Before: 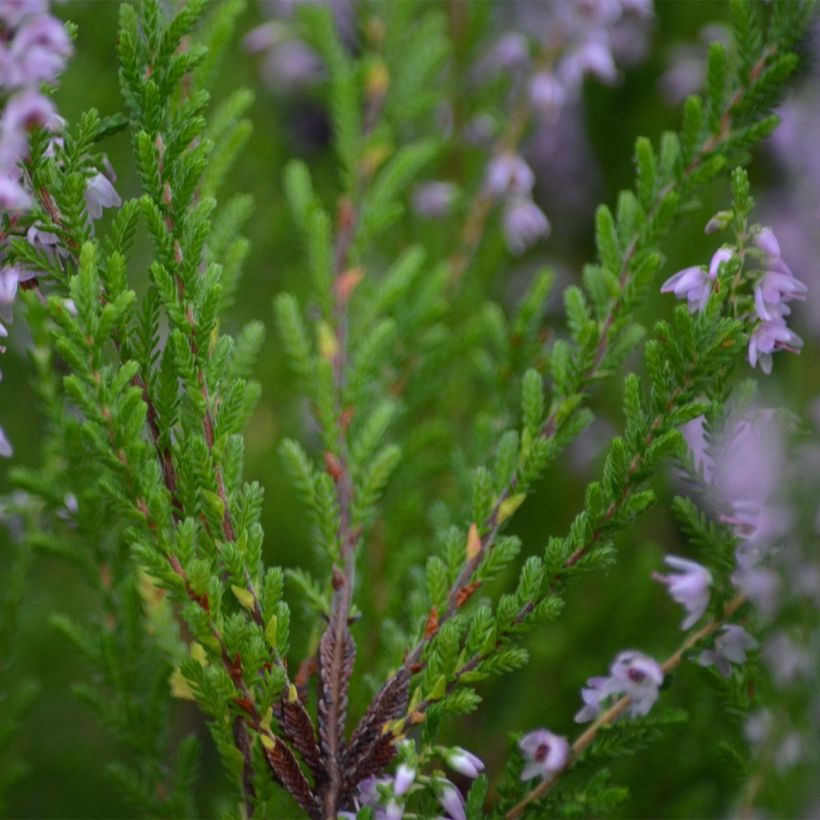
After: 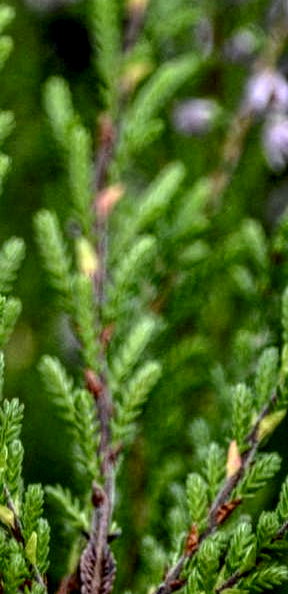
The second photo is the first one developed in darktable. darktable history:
exposure: black level correction 0.01, exposure 0.014 EV, compensate highlight preservation false
local contrast: highlights 0%, shadows 0%, detail 300%, midtone range 0.3
crop and rotate: left 29.476%, top 10.214%, right 35.32%, bottom 17.333%
